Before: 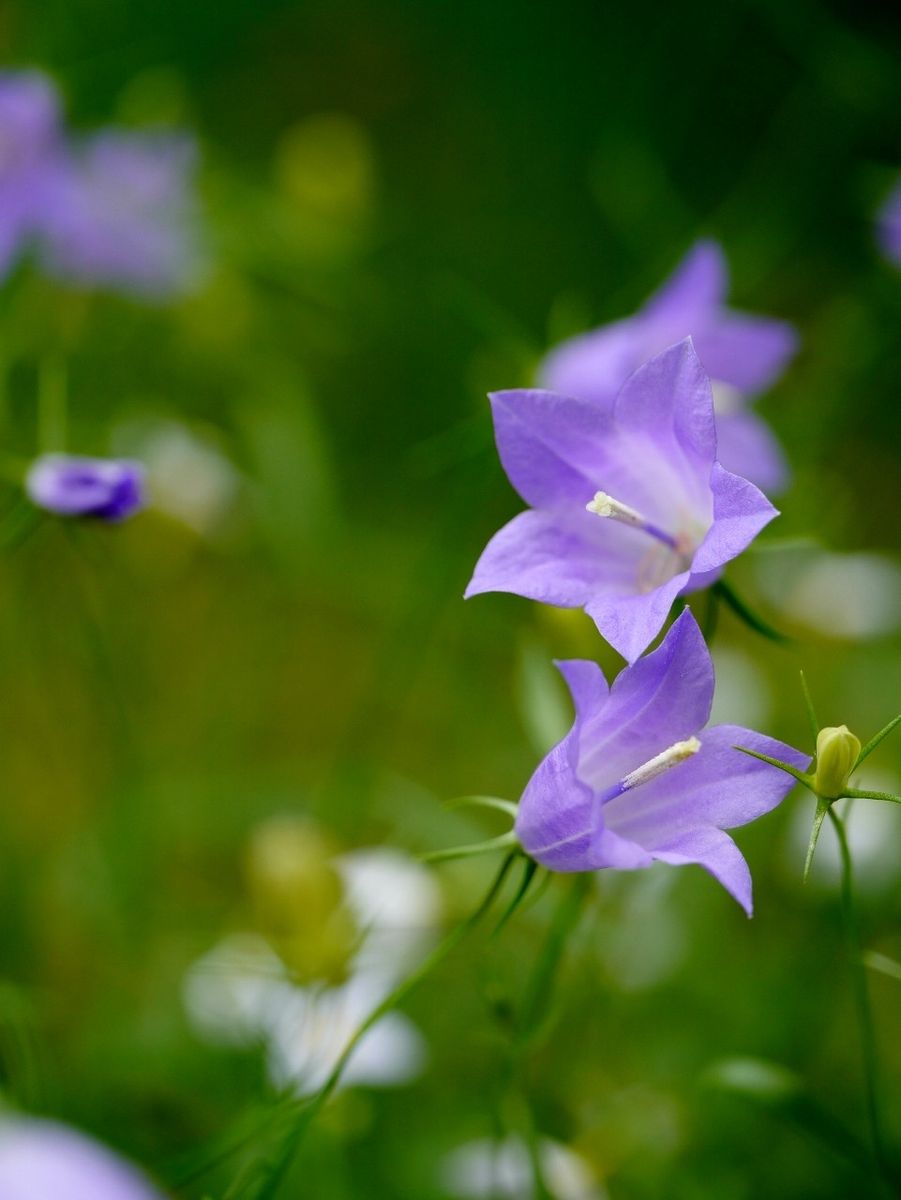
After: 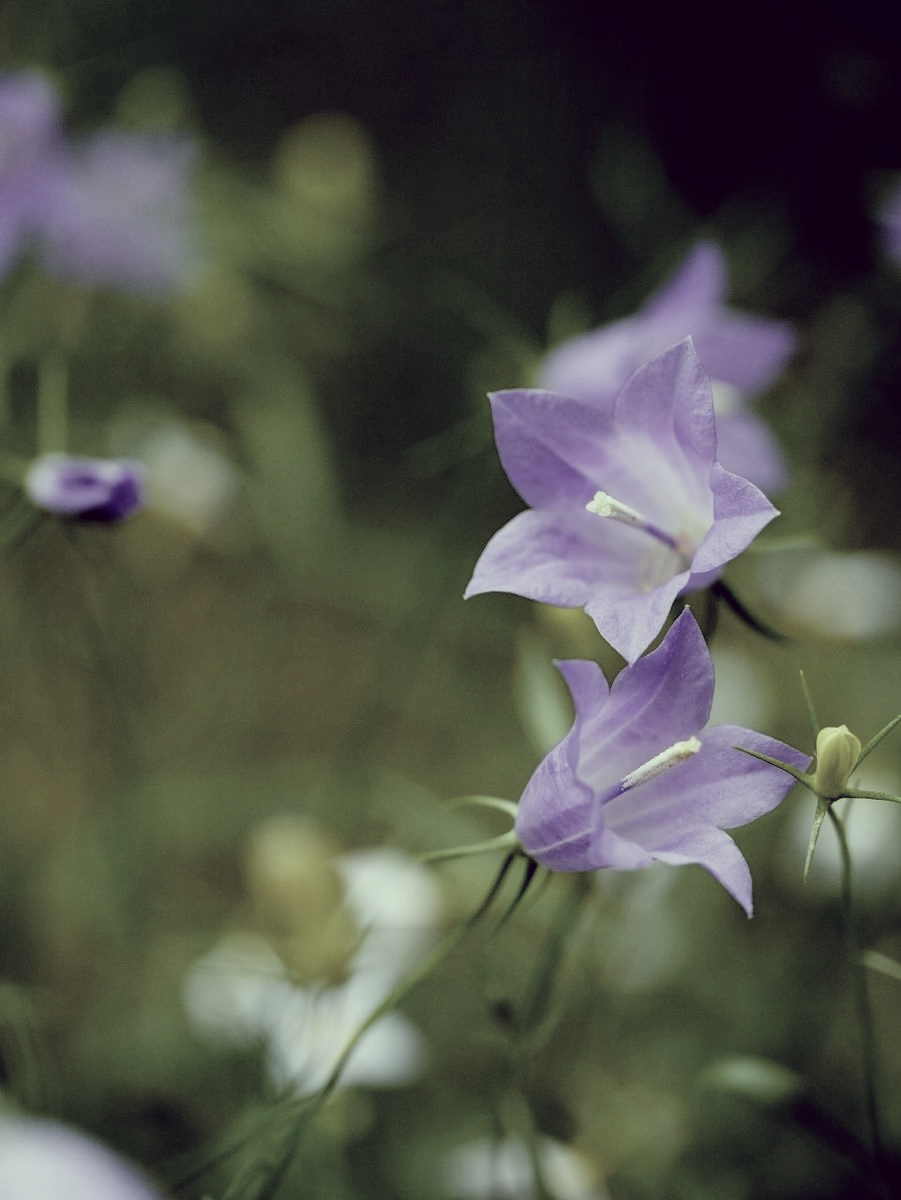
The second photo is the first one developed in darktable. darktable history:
filmic rgb: black relative exposure -5.12 EV, white relative exposure 3.19 EV, threshold 5.96 EV, hardness 3.47, contrast 1.184, highlights saturation mix -49.04%, enable highlight reconstruction true
color correction: highlights a* -20.41, highlights b* 20.17, shadows a* 19.8, shadows b* -20.28, saturation 0.438
